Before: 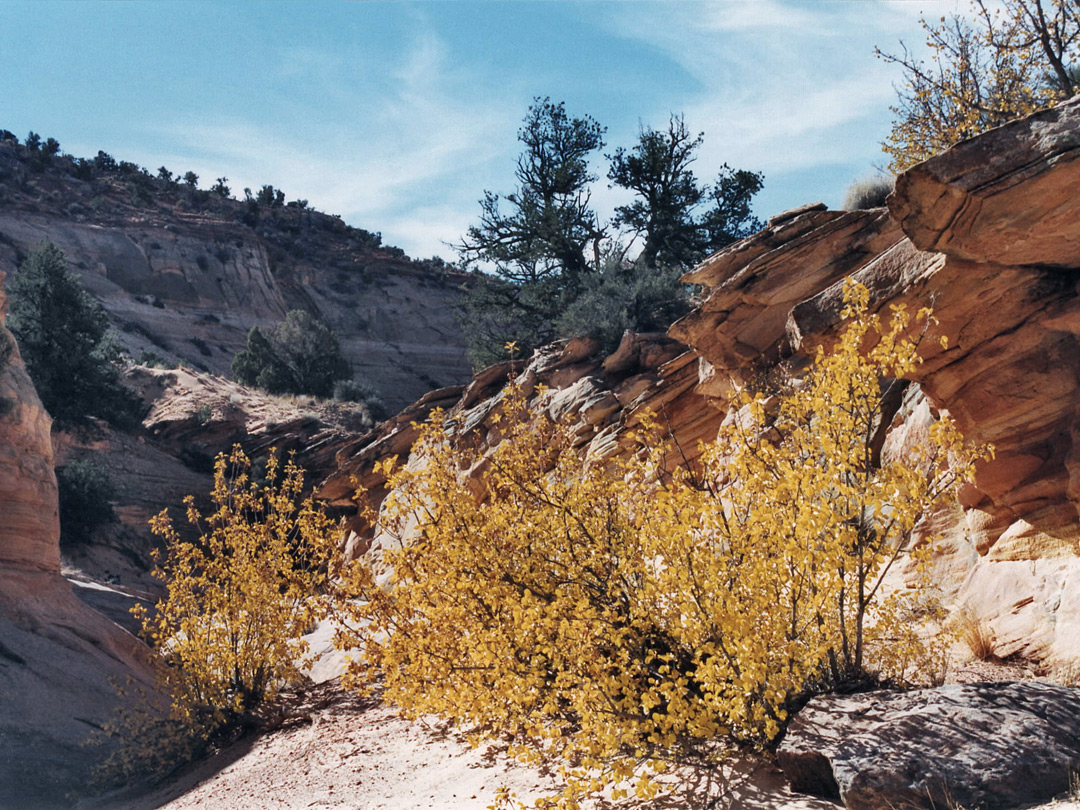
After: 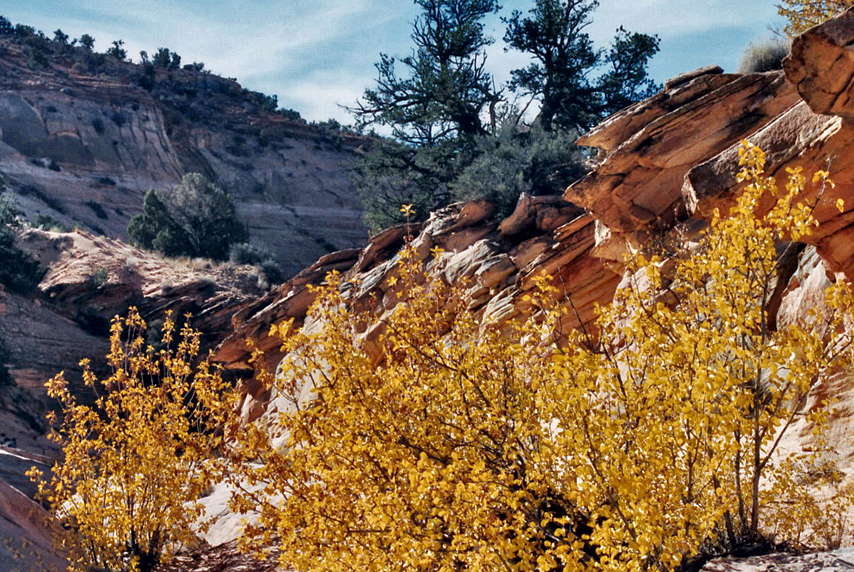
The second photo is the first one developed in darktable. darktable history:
crop: left 9.71%, top 17.006%, right 11.125%, bottom 12.311%
exposure: black level correction 0.005, exposure 0.015 EV, compensate exposure bias true, compensate highlight preservation false
tone equalizer: -7 EV 0.149 EV, -6 EV 0.628 EV, -5 EV 1.12 EV, -4 EV 1.34 EV, -3 EV 1.18 EV, -2 EV 0.6 EV, -1 EV 0.146 EV, mask exposure compensation -0.49 EV
contrast brightness saturation: brightness -0.208, saturation 0.079
